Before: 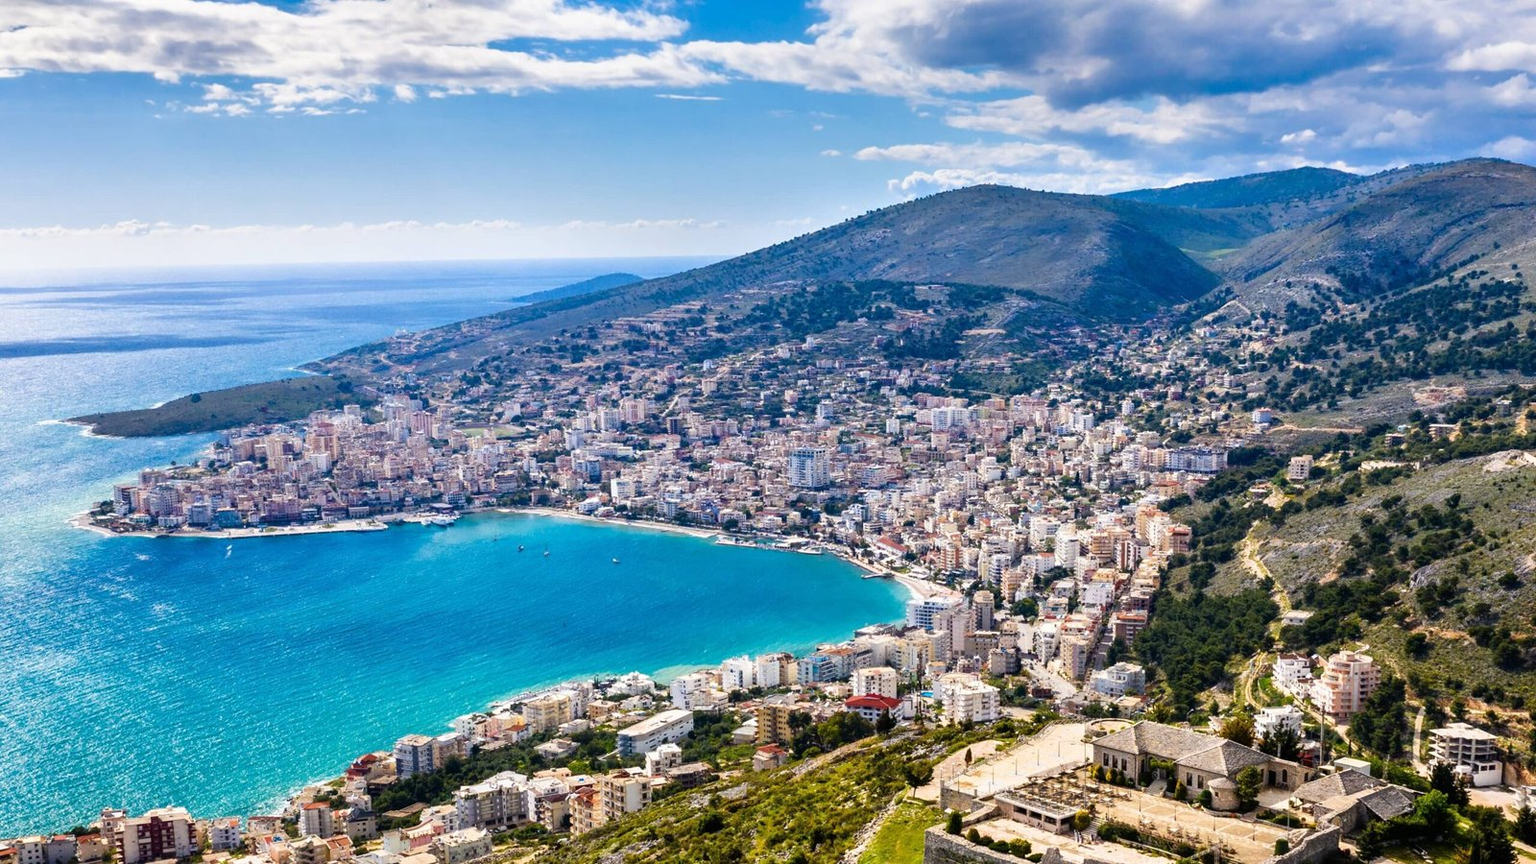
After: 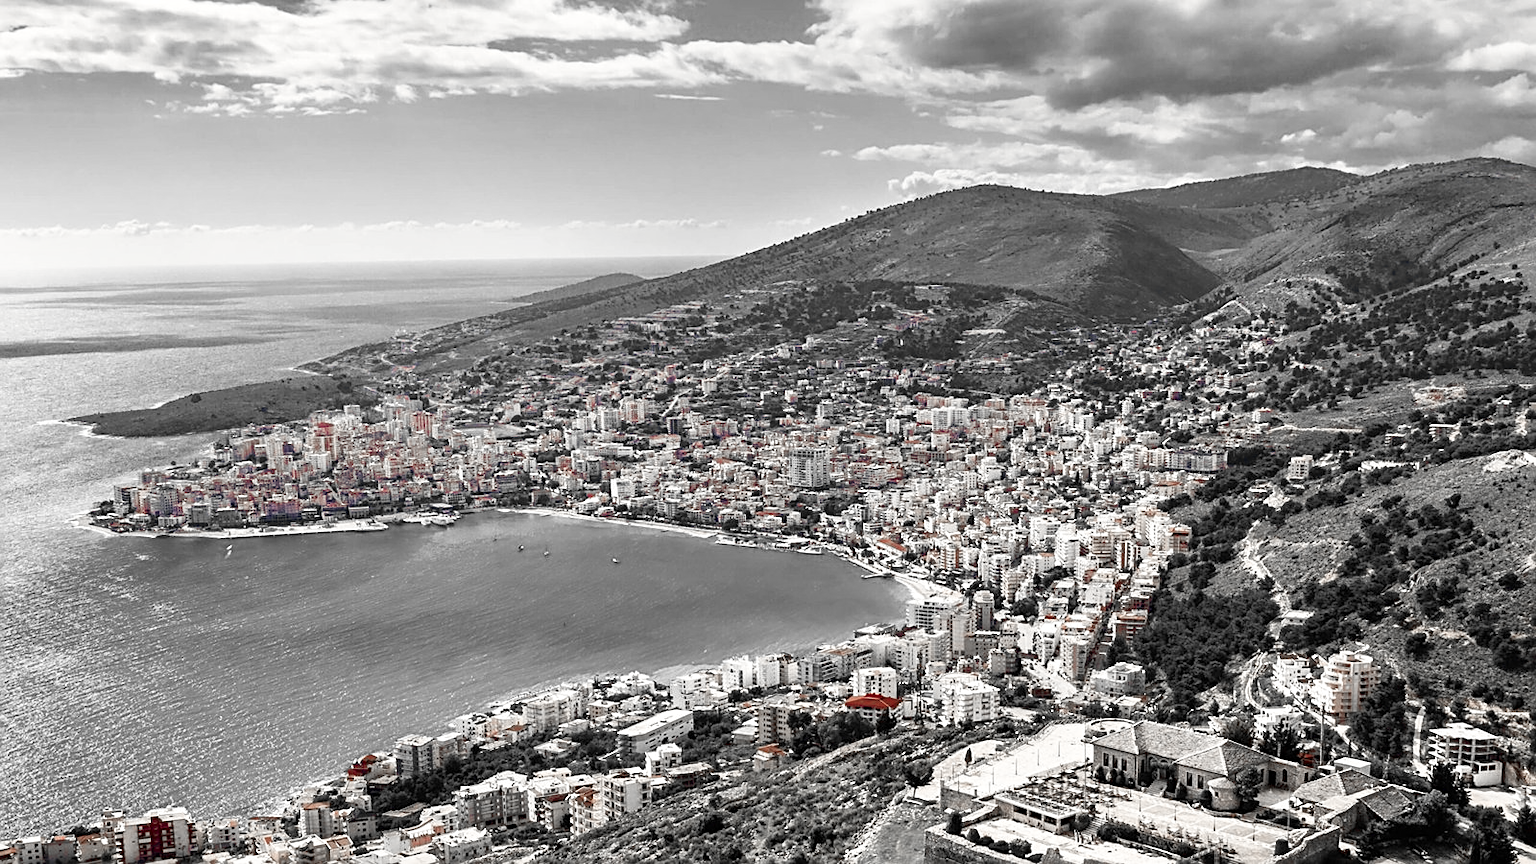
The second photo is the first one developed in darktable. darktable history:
color zones: curves: ch0 [(0, 0.278) (0.143, 0.5) (0.286, 0.5) (0.429, 0.5) (0.571, 0.5) (0.714, 0.5) (0.857, 0.5) (1, 0.5)]; ch1 [(0, 1) (0.143, 0.165) (0.286, 0) (0.429, 0) (0.571, 0) (0.714, 0) (0.857, 0.5) (1, 0.5)]; ch2 [(0, 0.508) (0.143, 0.5) (0.286, 0.5) (0.429, 0.5) (0.571, 0.5) (0.714, 0.5) (0.857, 0.5) (1, 0.5)]
sharpen: on, module defaults
white balance: red 1.08, blue 0.791
shadows and highlights: shadows 0, highlights 40
